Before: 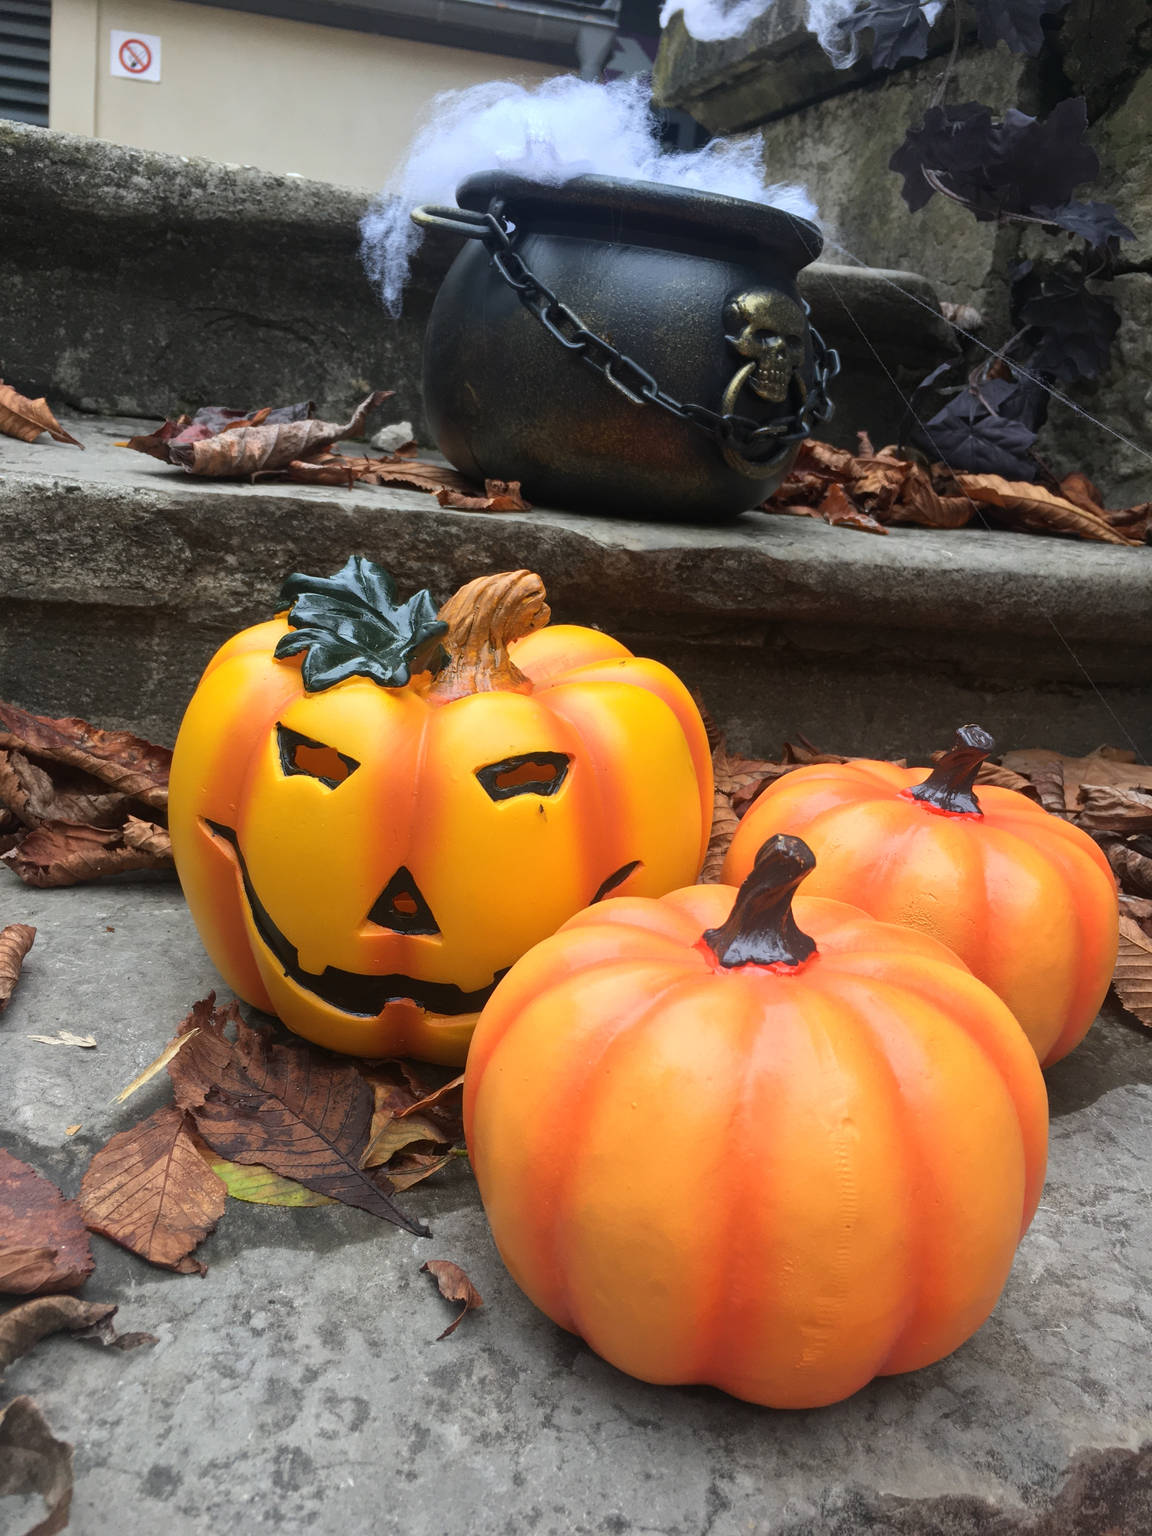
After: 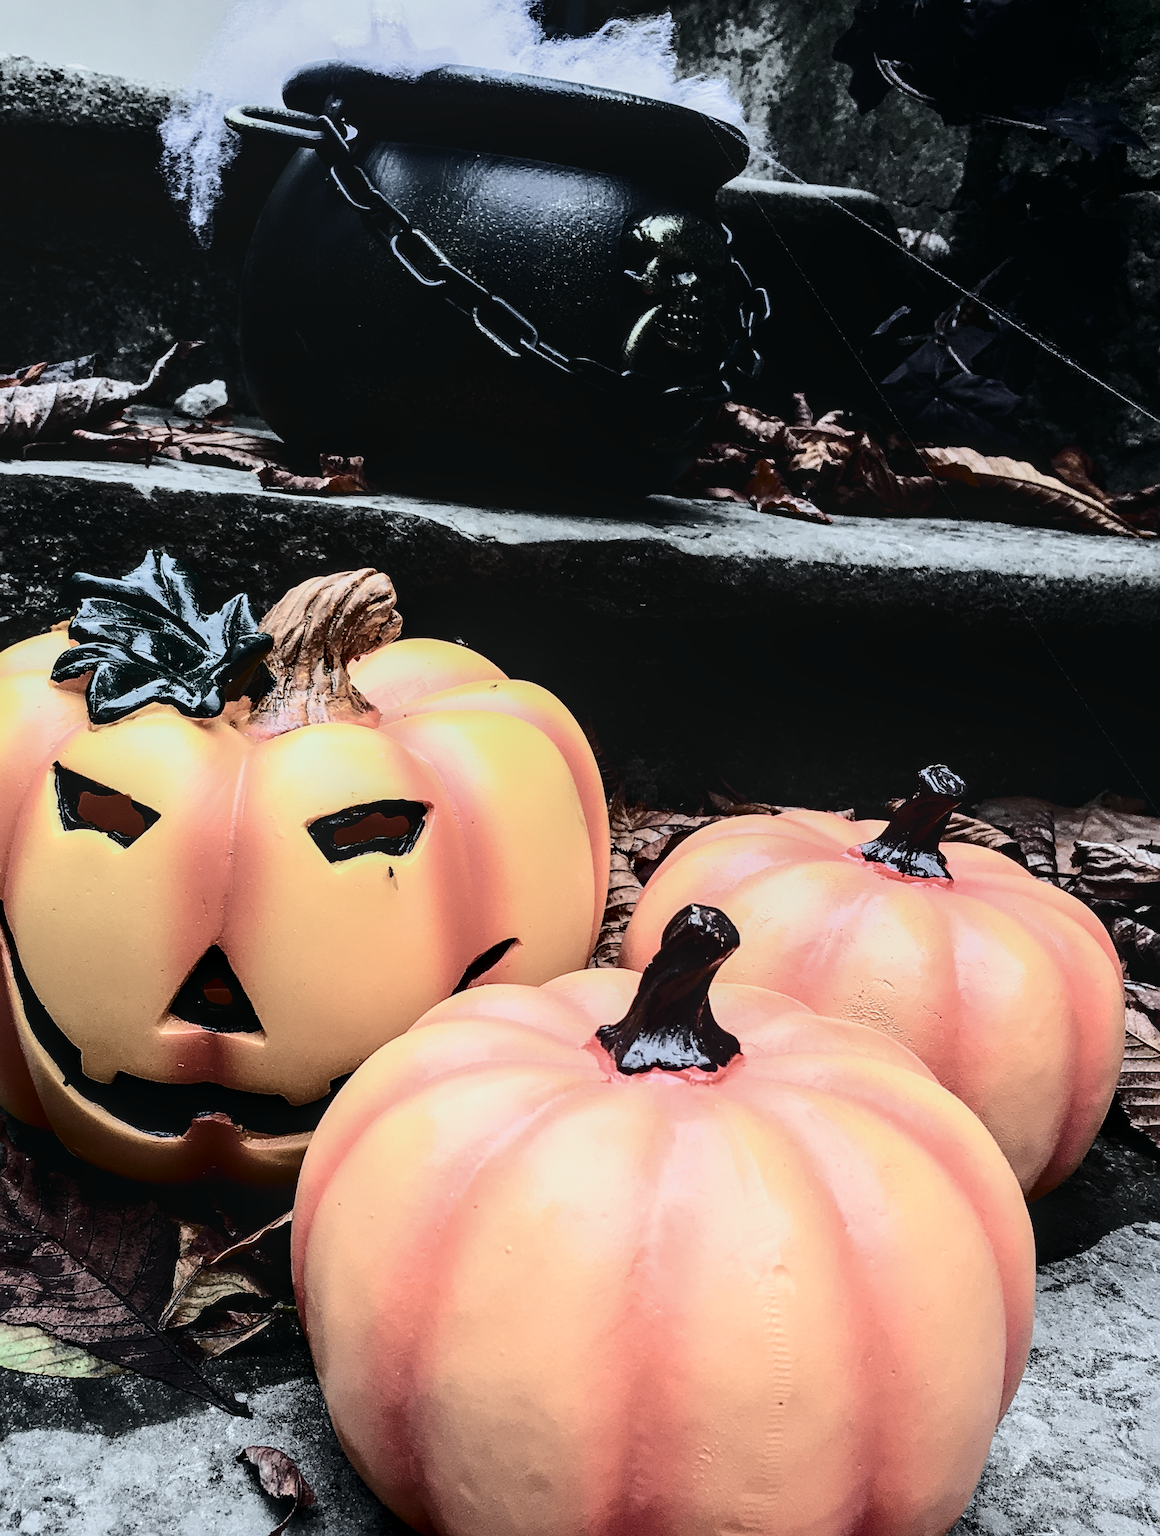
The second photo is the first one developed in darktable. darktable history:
local contrast: on, module defaults
crop and rotate: left 20.352%, top 8.019%, right 0.402%, bottom 13.316%
filmic rgb: black relative exposure -5.3 EV, white relative exposure 2.85 EV, dynamic range scaling -38.28%, hardness 3.99, contrast 1.614, highlights saturation mix -1.11%
sharpen: radius 3.116
contrast brightness saturation: contrast 0.33, brightness -0.073, saturation 0.17
tone curve: curves: ch0 [(0, 0.003) (0.211, 0.174) (0.482, 0.519) (0.843, 0.821) (0.992, 0.971)]; ch1 [(0, 0) (0.276, 0.206) (0.393, 0.364) (0.482, 0.477) (0.506, 0.5) (0.523, 0.523) (0.572, 0.592) (0.635, 0.665) (0.695, 0.759) (1, 1)]; ch2 [(0, 0) (0.438, 0.456) (0.498, 0.497) (0.536, 0.527) (0.562, 0.584) (0.619, 0.602) (0.698, 0.698) (1, 1)], color space Lab, independent channels, preserve colors none
color correction: highlights b* 0.065, saturation 0.509
color calibration: illuminant custom, x 0.388, y 0.387, temperature 3799 K
